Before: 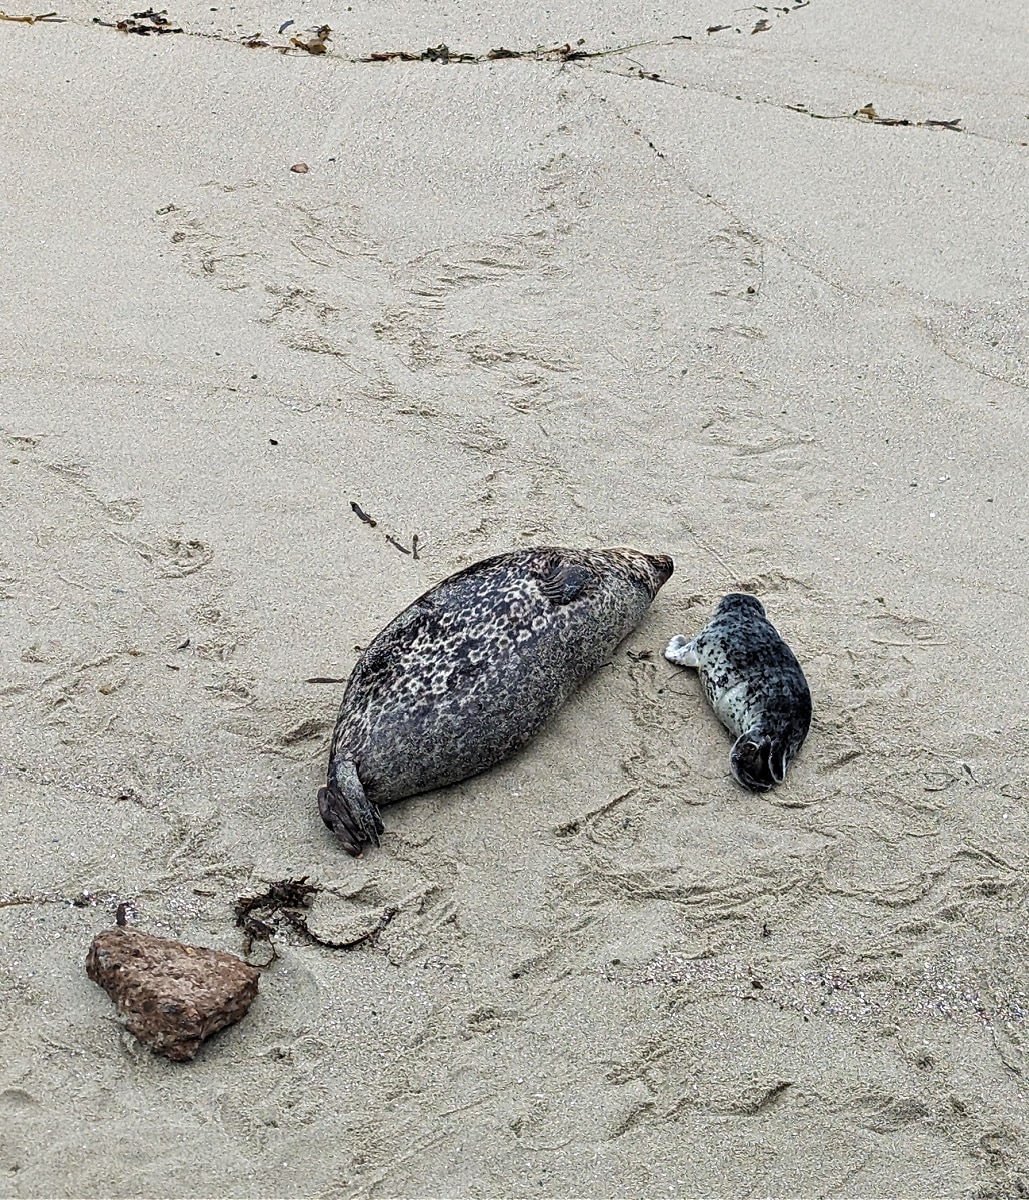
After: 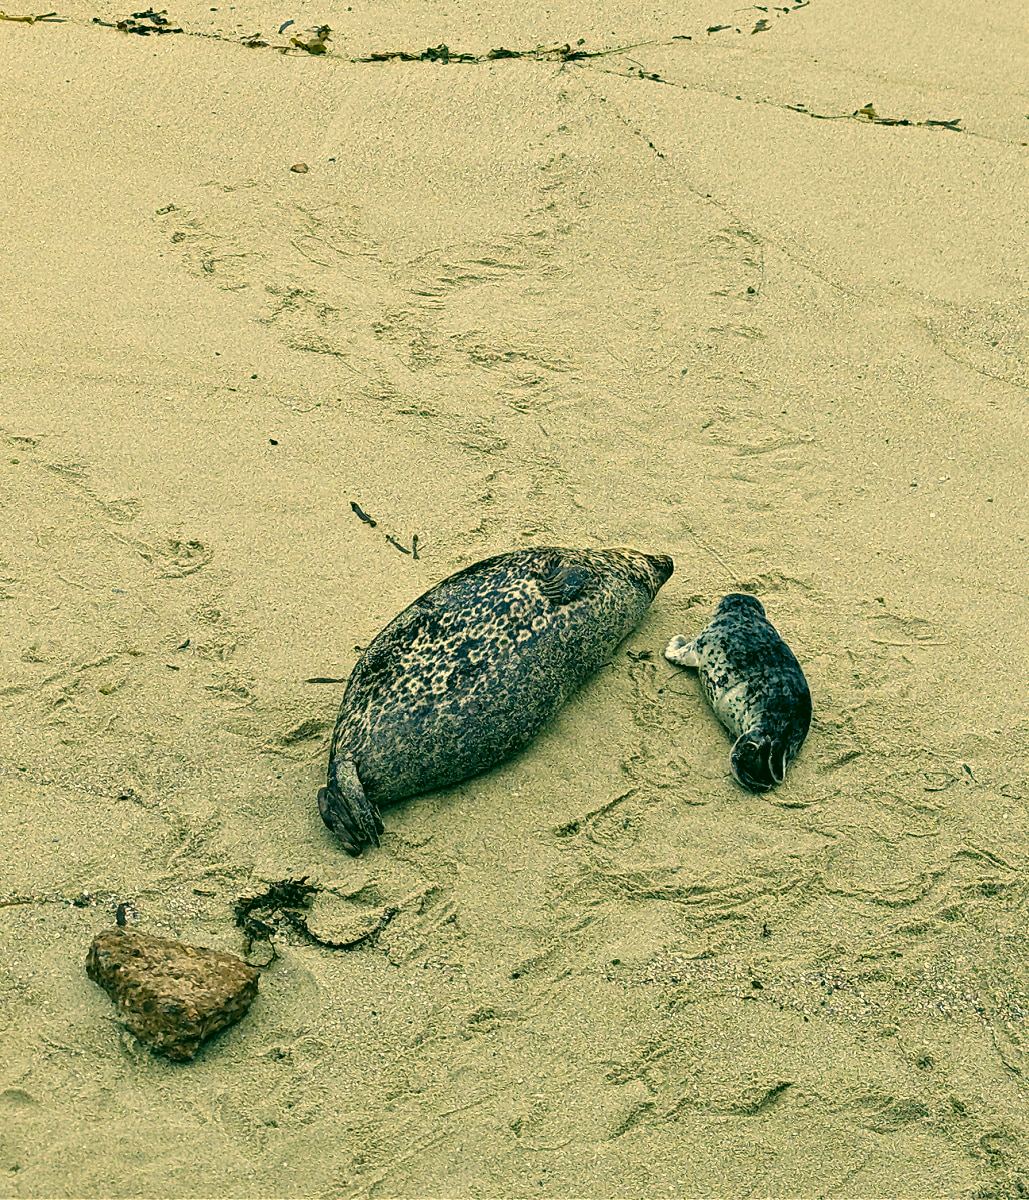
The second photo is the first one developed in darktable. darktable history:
color balance rgb: perceptual saturation grading › global saturation 20%, perceptual saturation grading › highlights -25.073%, perceptual saturation grading › shadows 24.443%, global vibrance 20%
color correction: highlights a* 5.66, highlights b* 33.4, shadows a* -26.48, shadows b* 3.84
